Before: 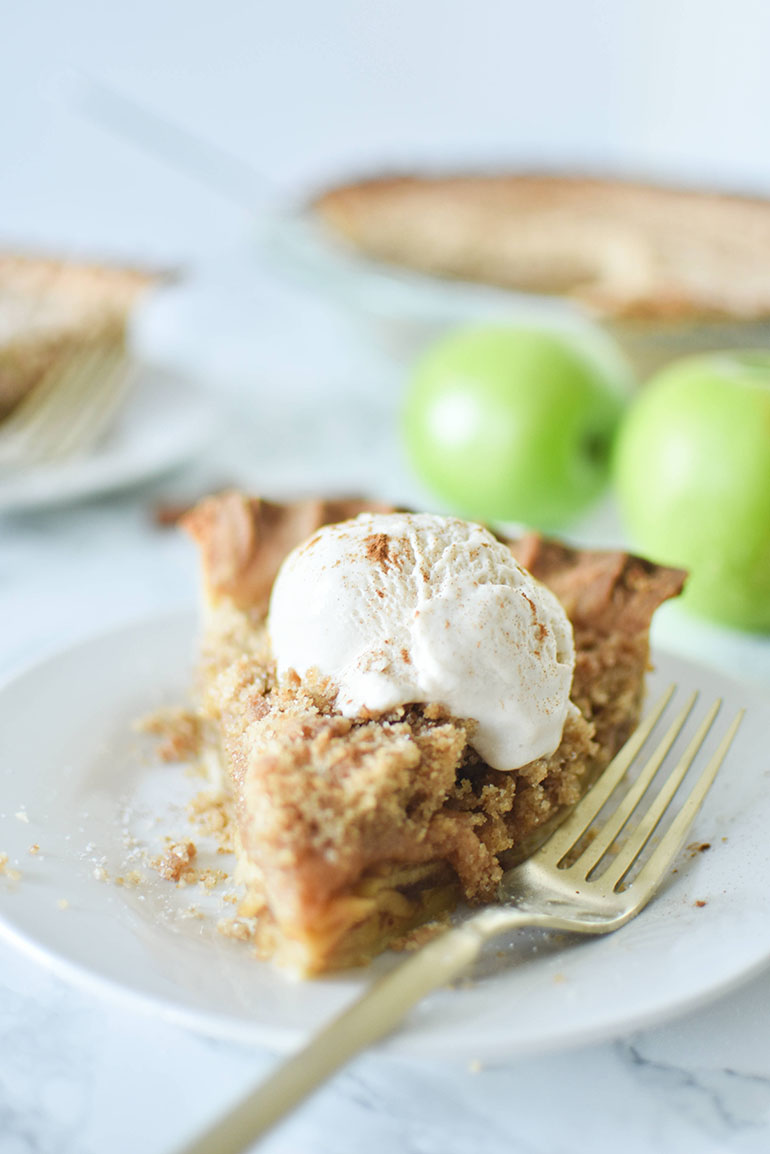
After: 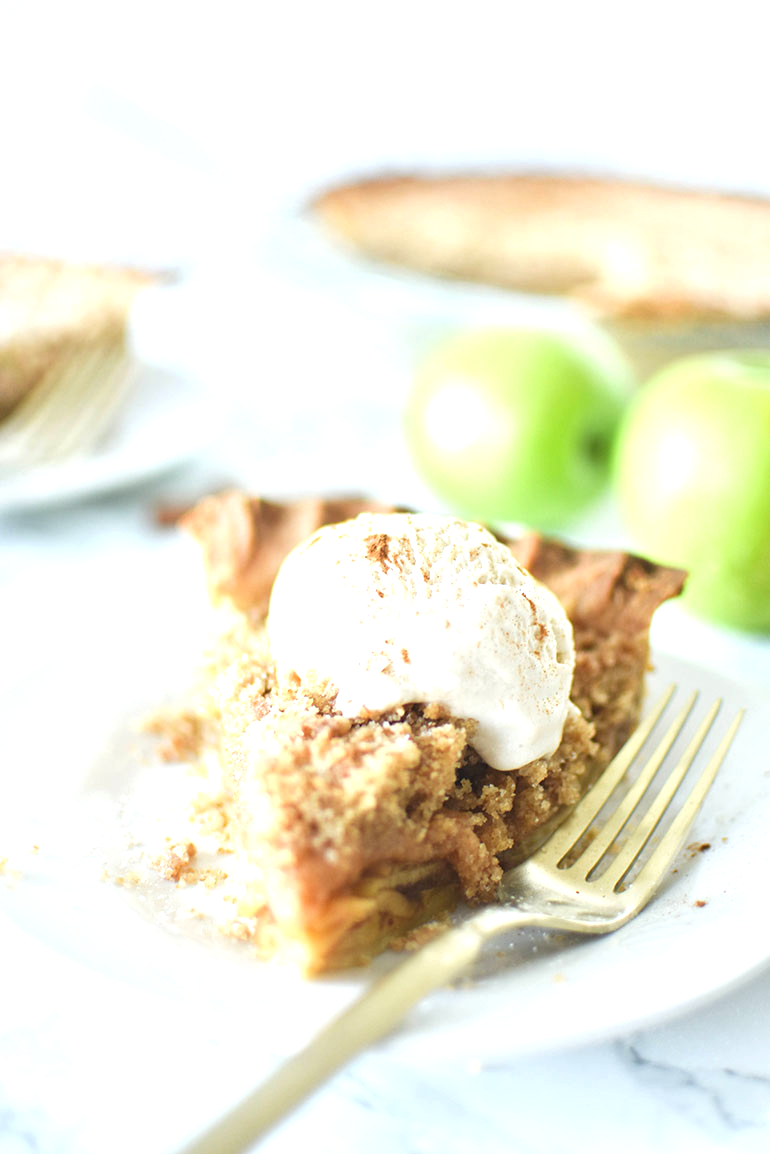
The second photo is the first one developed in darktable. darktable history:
exposure: exposure 0.67 EV, compensate highlight preservation false
